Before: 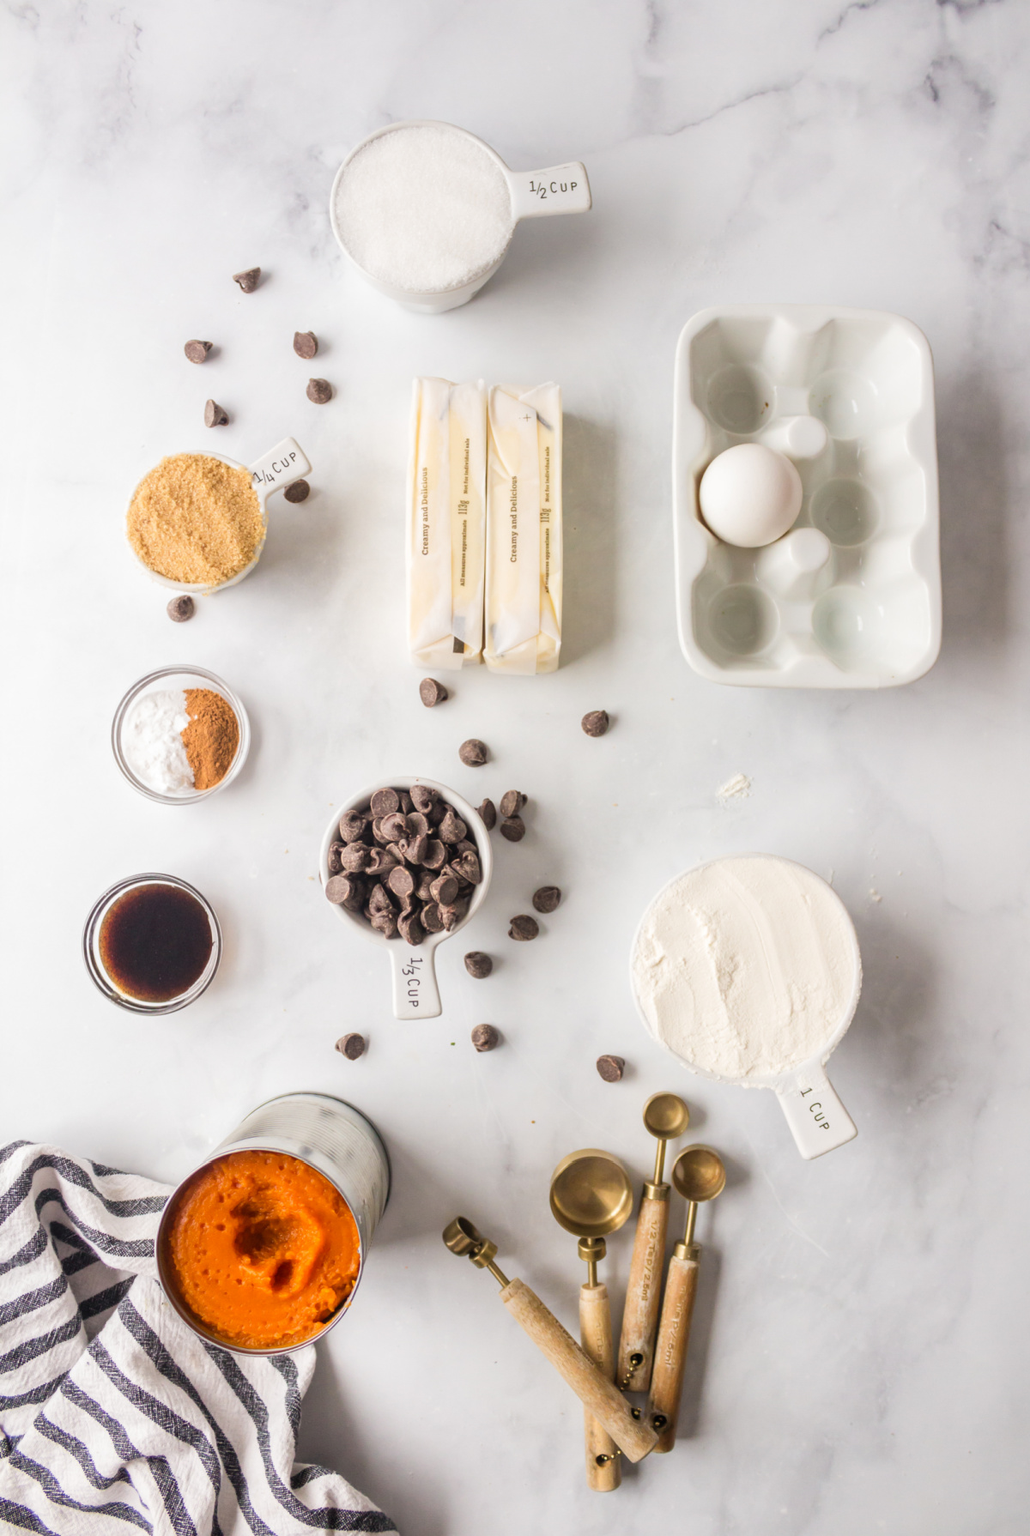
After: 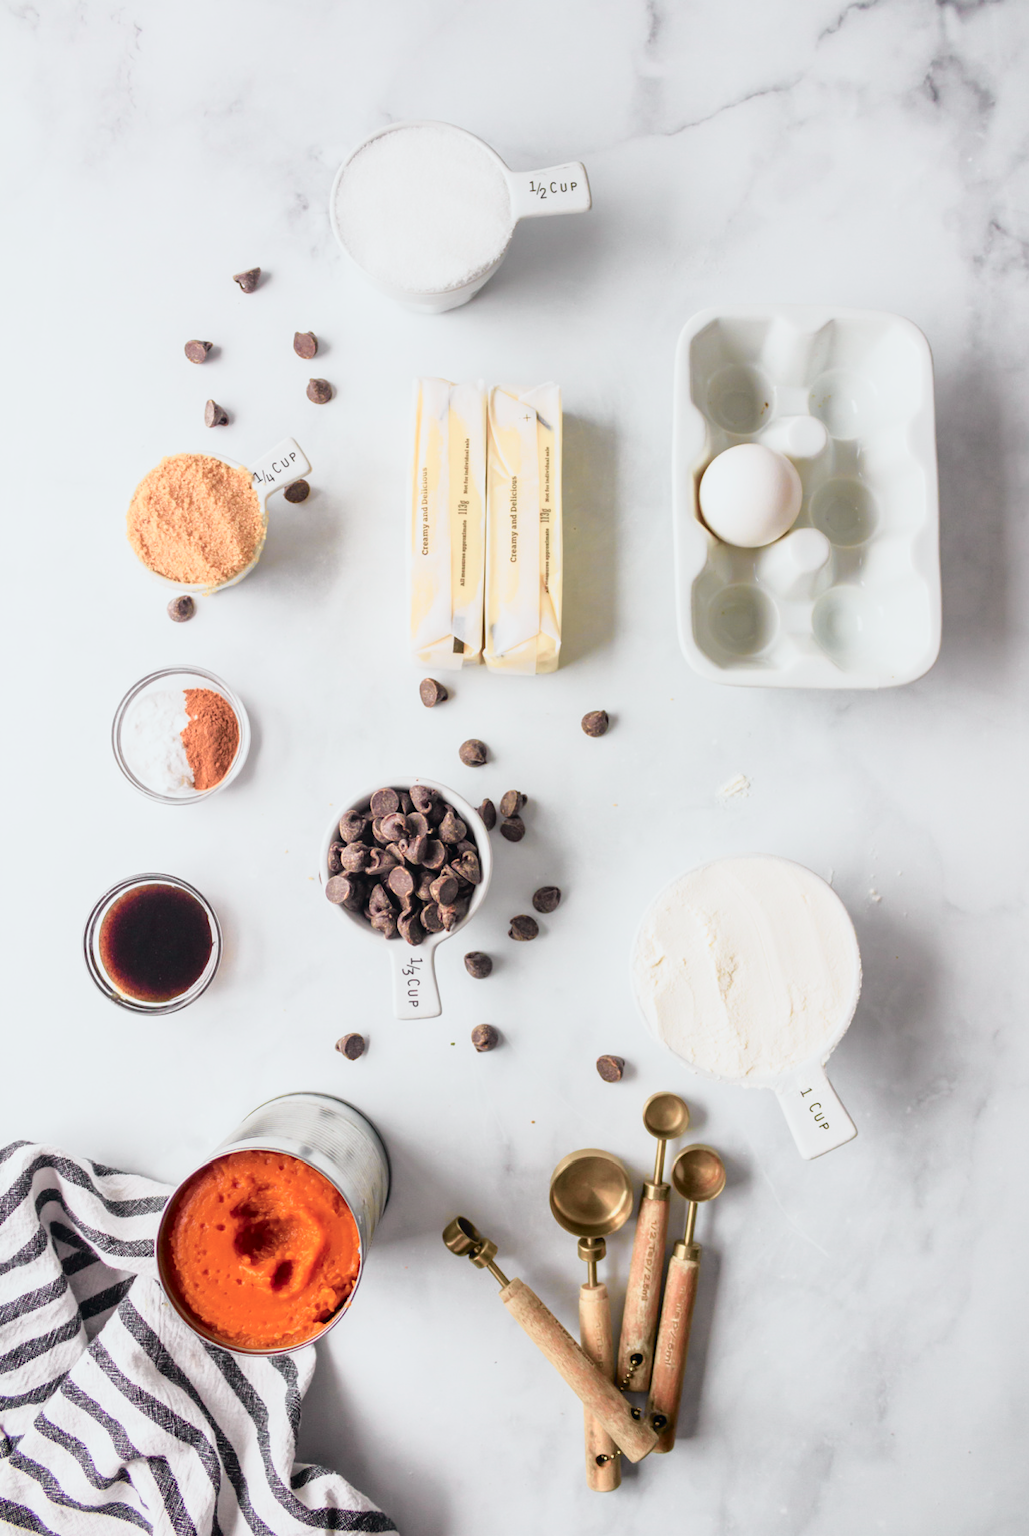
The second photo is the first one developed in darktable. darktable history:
exposure: exposure -0.21 EV, compensate highlight preservation false
tone curve: curves: ch0 [(0, 0) (0.105, 0.068) (0.195, 0.162) (0.283, 0.283) (0.384, 0.404) (0.485, 0.531) (0.638, 0.681) (0.795, 0.879) (1, 0.977)]; ch1 [(0, 0) (0.161, 0.092) (0.35, 0.33) (0.379, 0.401) (0.456, 0.469) (0.504, 0.498) (0.53, 0.532) (0.58, 0.619) (0.635, 0.671) (1, 1)]; ch2 [(0, 0) (0.371, 0.362) (0.437, 0.437) (0.483, 0.484) (0.53, 0.515) (0.56, 0.58) (0.622, 0.606) (1, 1)], color space Lab, independent channels, preserve colors none
